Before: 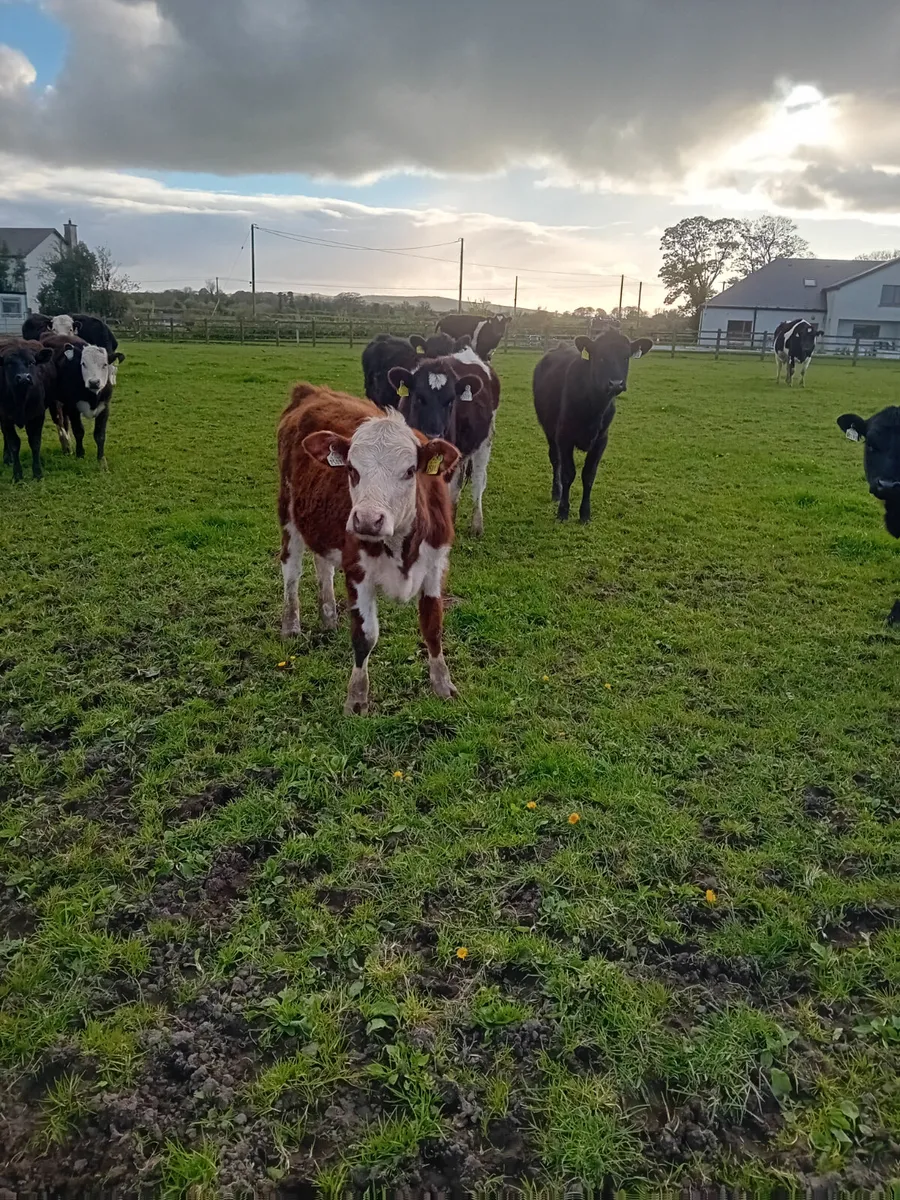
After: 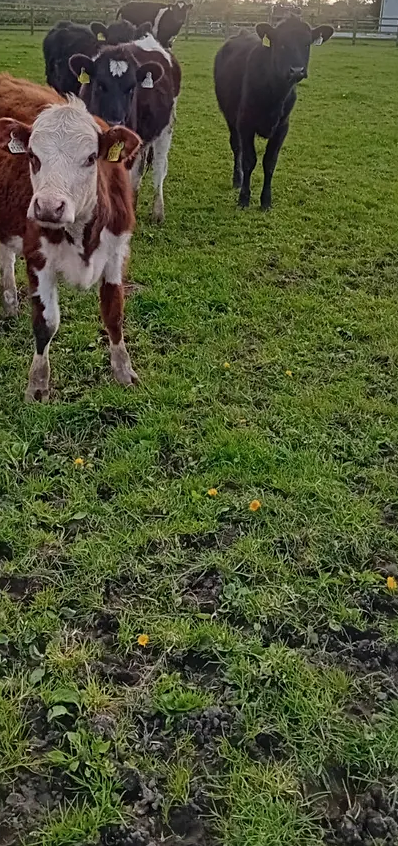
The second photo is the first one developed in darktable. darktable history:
crop: left 35.531%, top 26.101%, right 20.227%, bottom 3.392%
sharpen: amount 0.213
shadows and highlights: shadows 36.26, highlights -28.02, soften with gaussian
